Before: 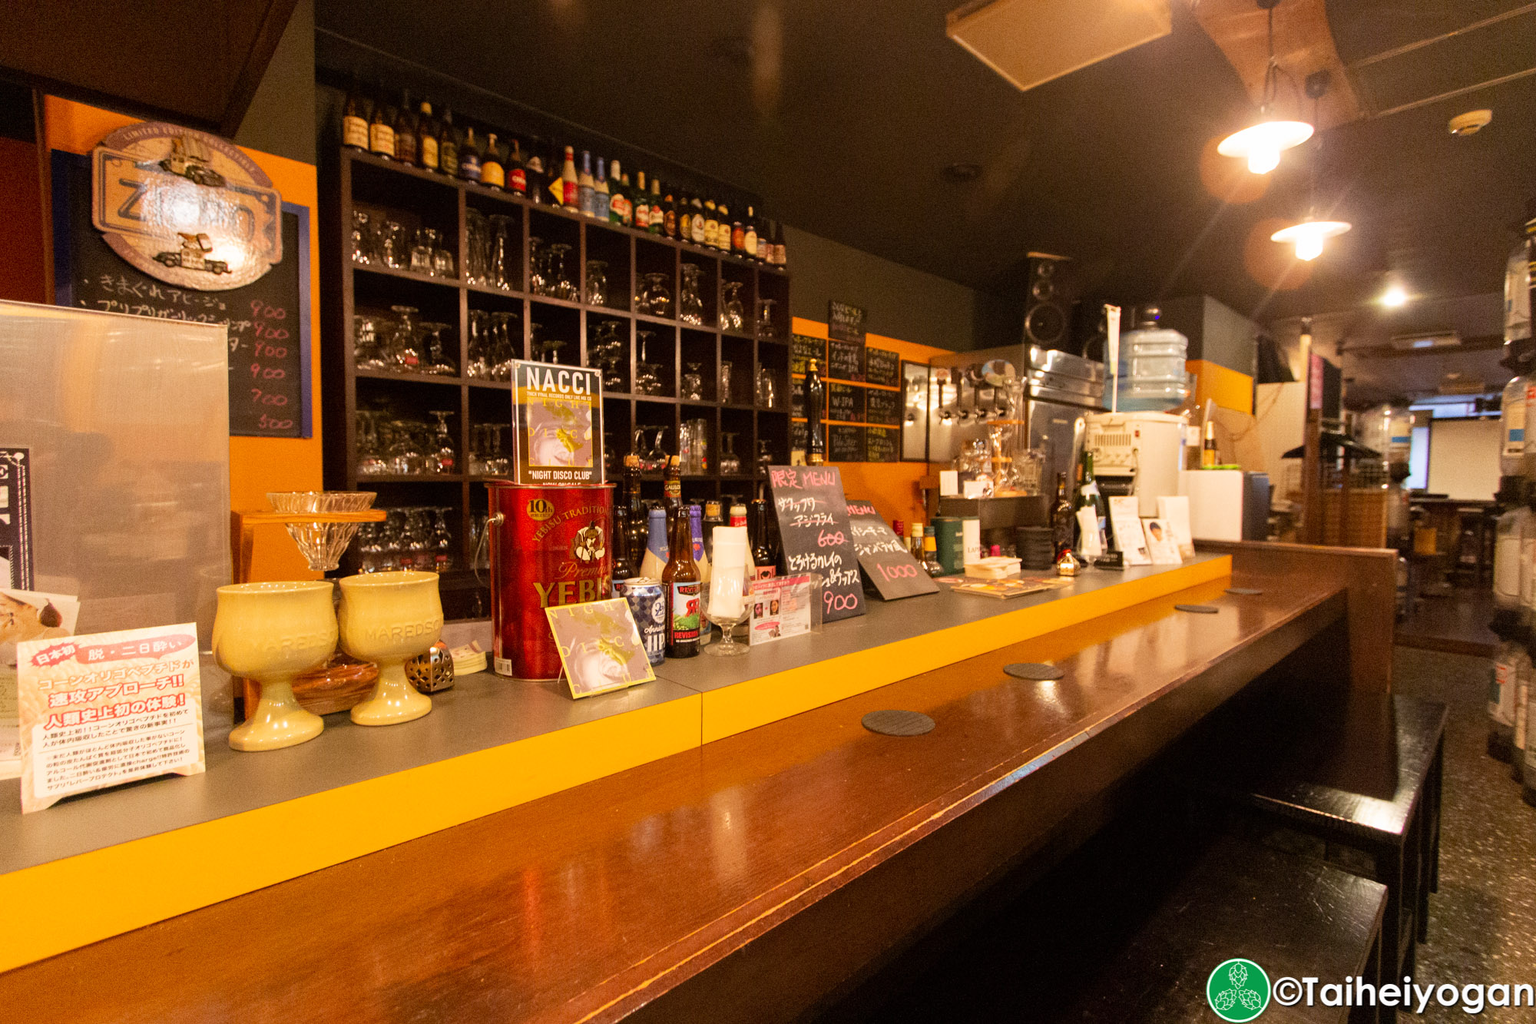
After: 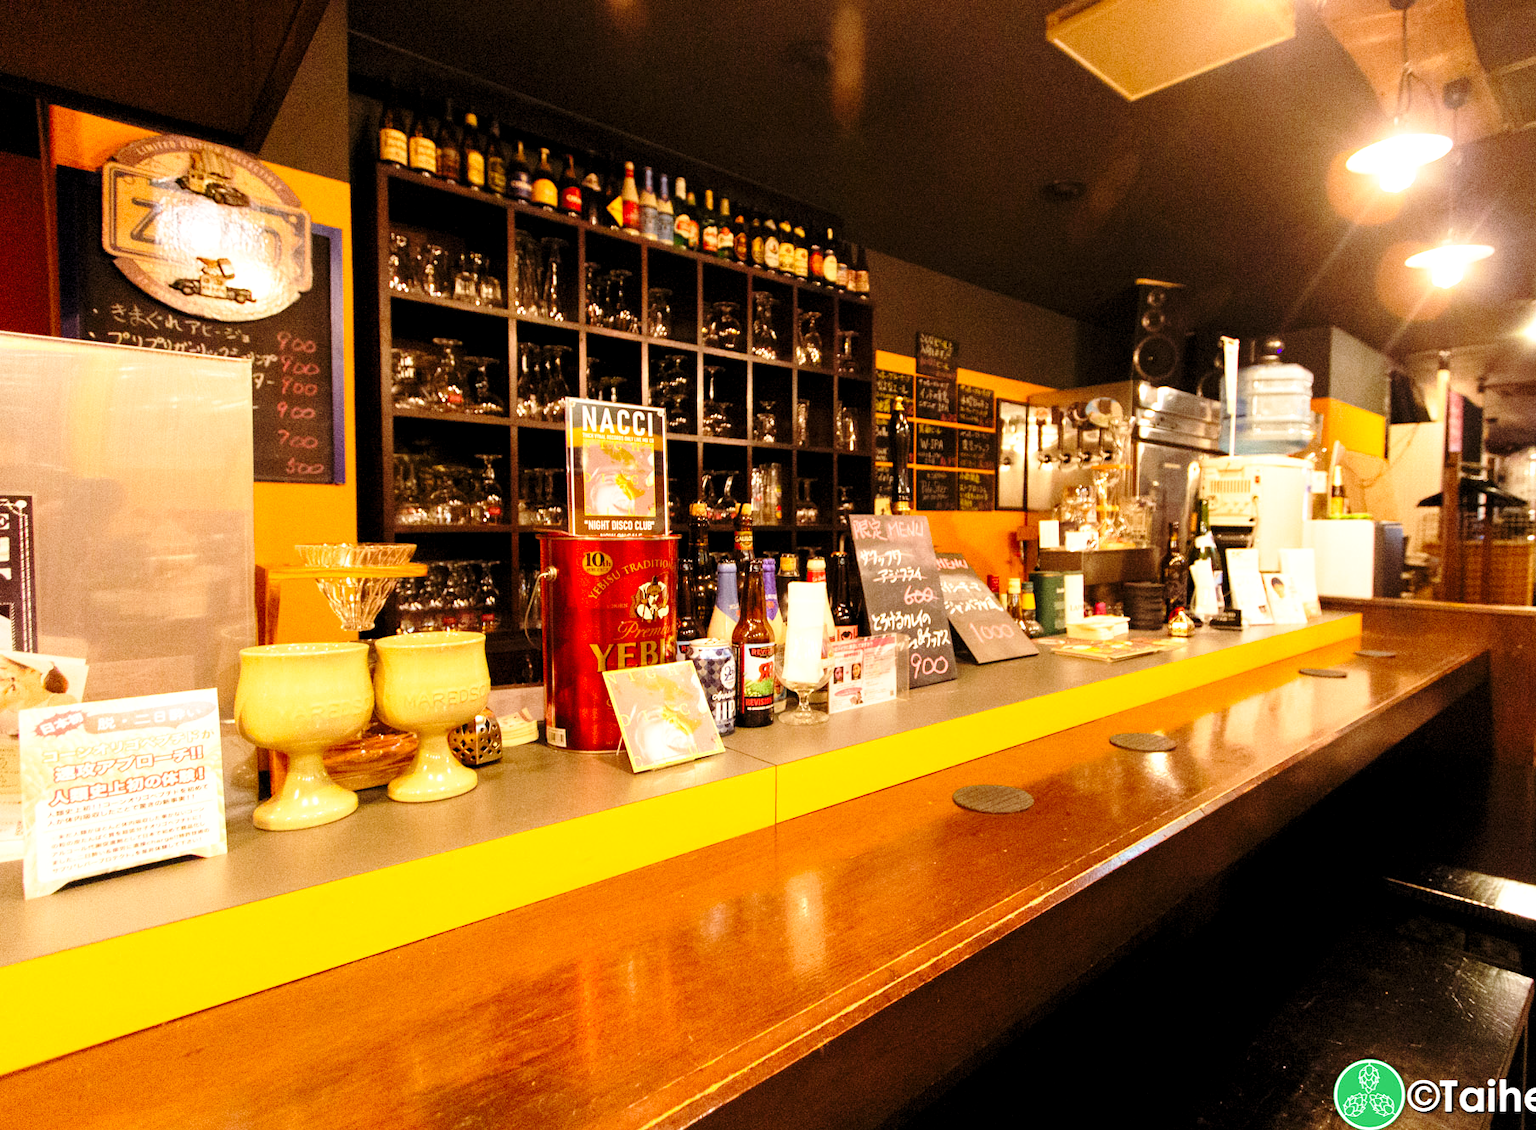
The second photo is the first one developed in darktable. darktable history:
base curve: curves: ch0 [(0, 0) (0.028, 0.03) (0.121, 0.232) (0.46, 0.748) (0.859, 0.968) (1, 1)], preserve colors none
levels: levels [0.031, 0.5, 0.969]
crop: right 9.509%, bottom 0.031%
